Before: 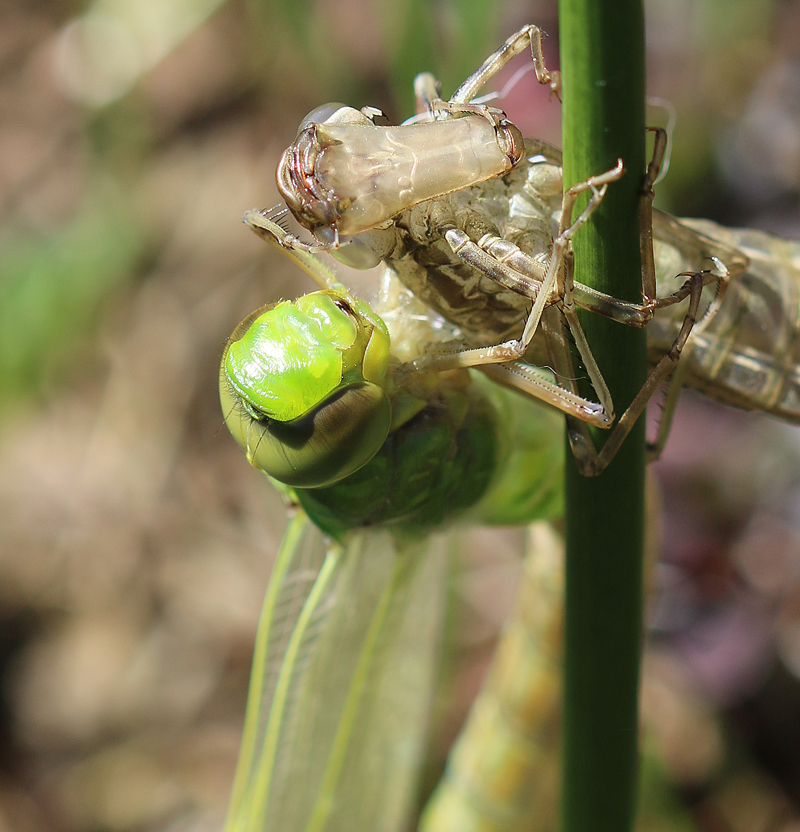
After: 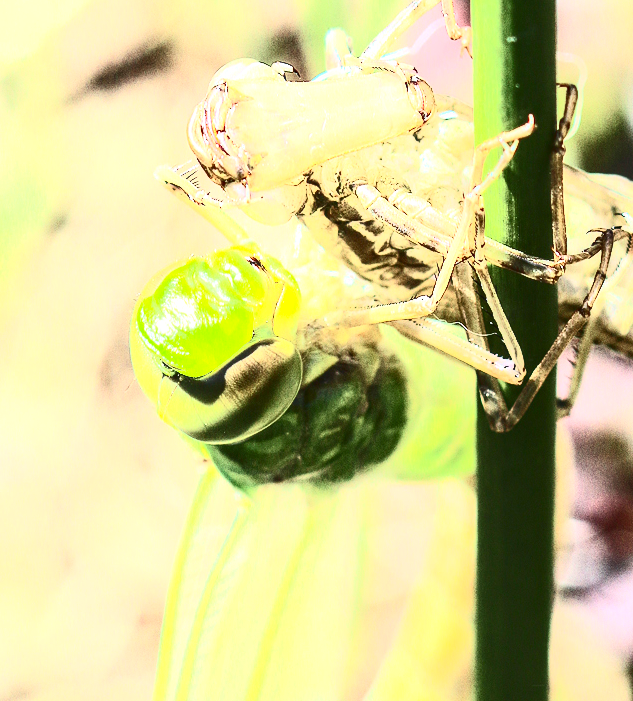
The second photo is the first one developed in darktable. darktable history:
local contrast: on, module defaults
contrast brightness saturation: contrast 0.93, brightness 0.2
crop: left 11.225%, top 5.381%, right 9.565%, bottom 10.314%
exposure: black level correction 0.001, exposure 1.735 EV, compensate highlight preservation false
